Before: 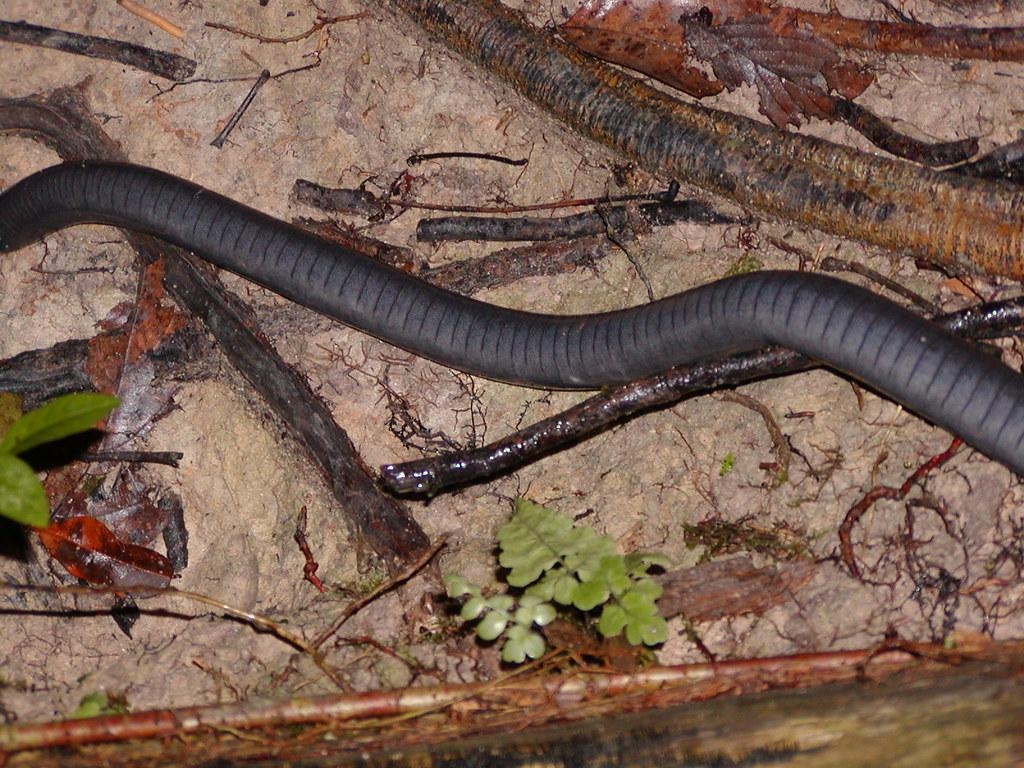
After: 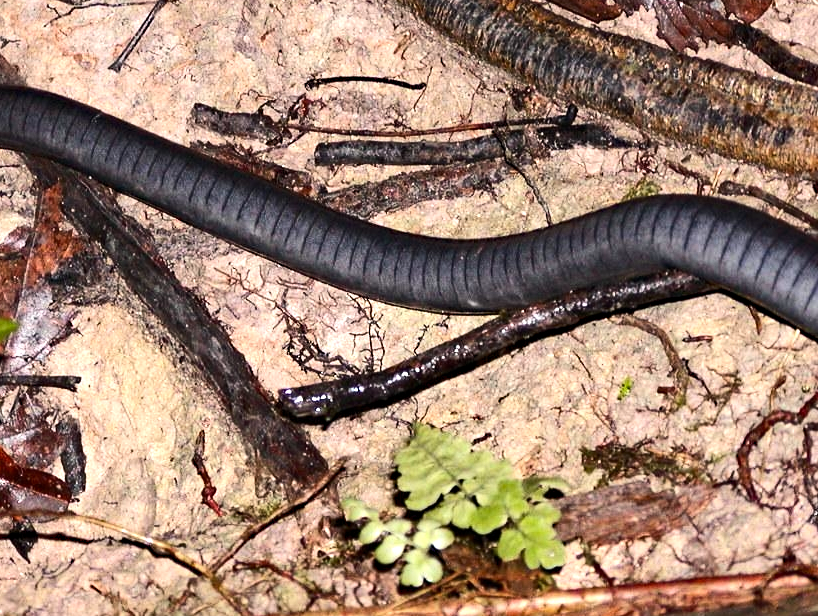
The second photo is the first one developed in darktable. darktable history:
crop and rotate: left 9.984%, top 9.908%, right 10.066%, bottom 9.803%
levels: black 0.102%
contrast brightness saturation: contrast 0.15, brightness 0.04
exposure: black level correction 0.001, exposure 0.499 EV, compensate exposure bias true, compensate highlight preservation false
haze removal: compatibility mode true, adaptive false
tone equalizer: -8 EV -0.784 EV, -7 EV -0.672 EV, -6 EV -0.599 EV, -5 EV -0.42 EV, -3 EV 0.405 EV, -2 EV 0.6 EV, -1 EV 0.691 EV, +0 EV 0.739 EV, edges refinement/feathering 500, mask exposure compensation -1.57 EV, preserve details no
